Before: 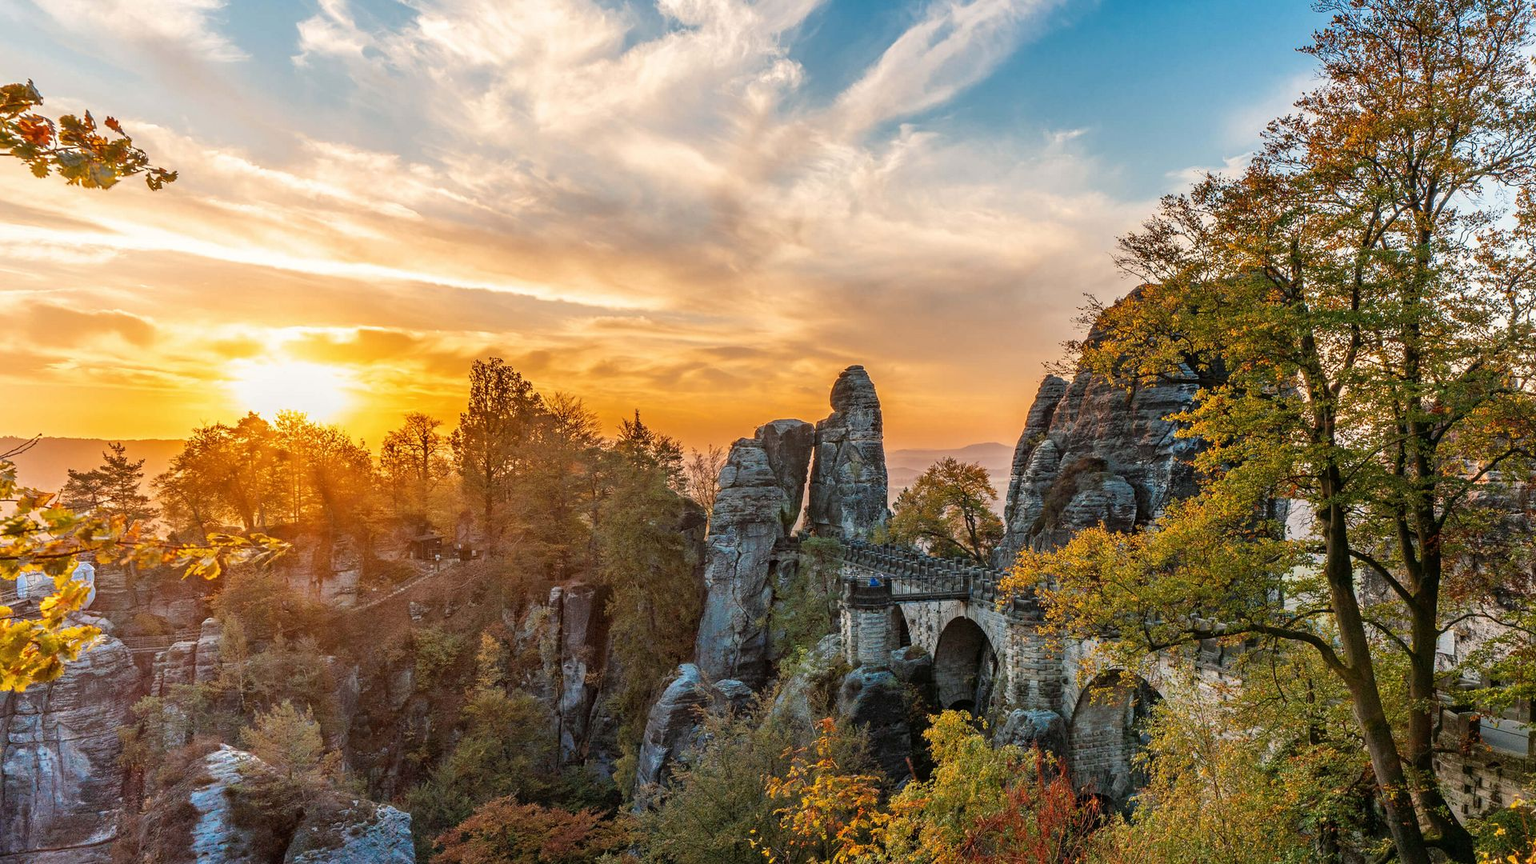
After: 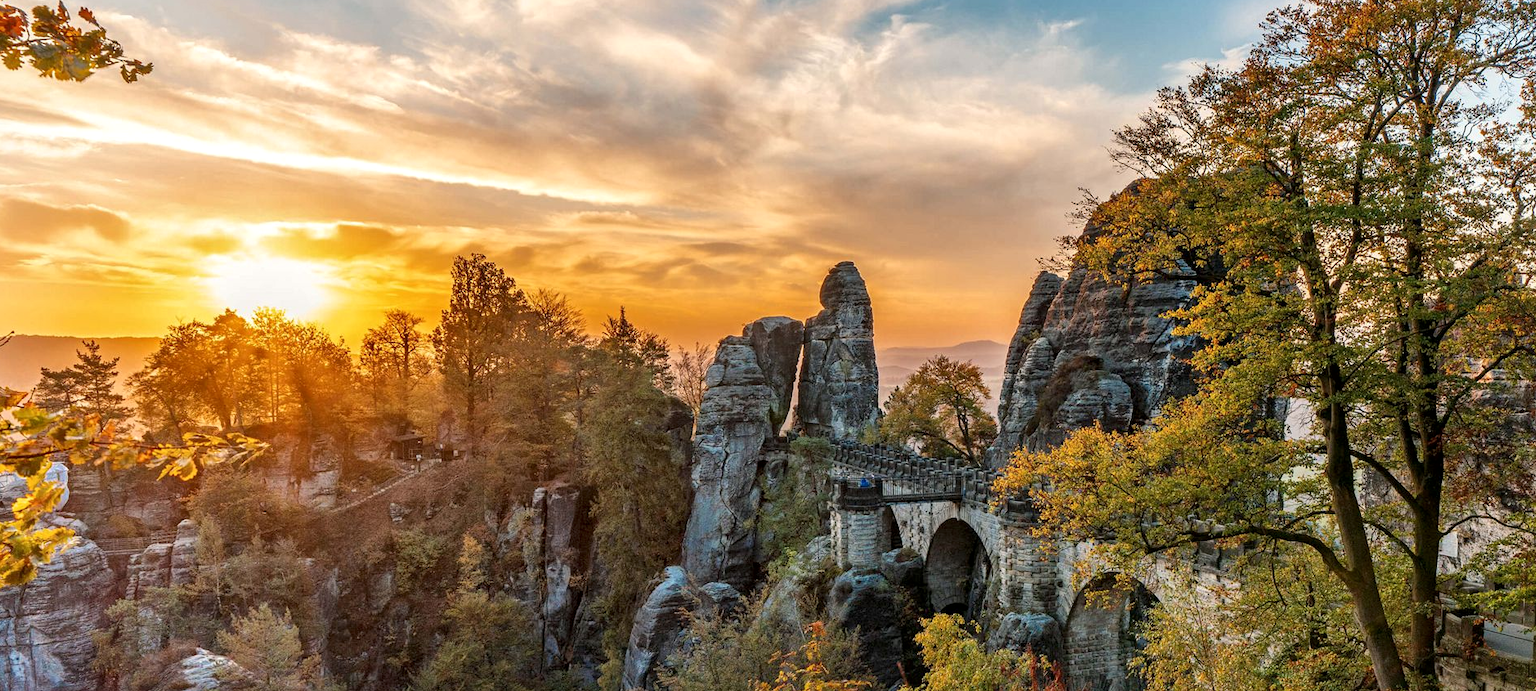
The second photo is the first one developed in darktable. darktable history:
crop and rotate: left 1.851%, top 12.732%, right 0.266%, bottom 8.866%
local contrast: mode bilateral grid, contrast 20, coarseness 50, detail 130%, midtone range 0.2
